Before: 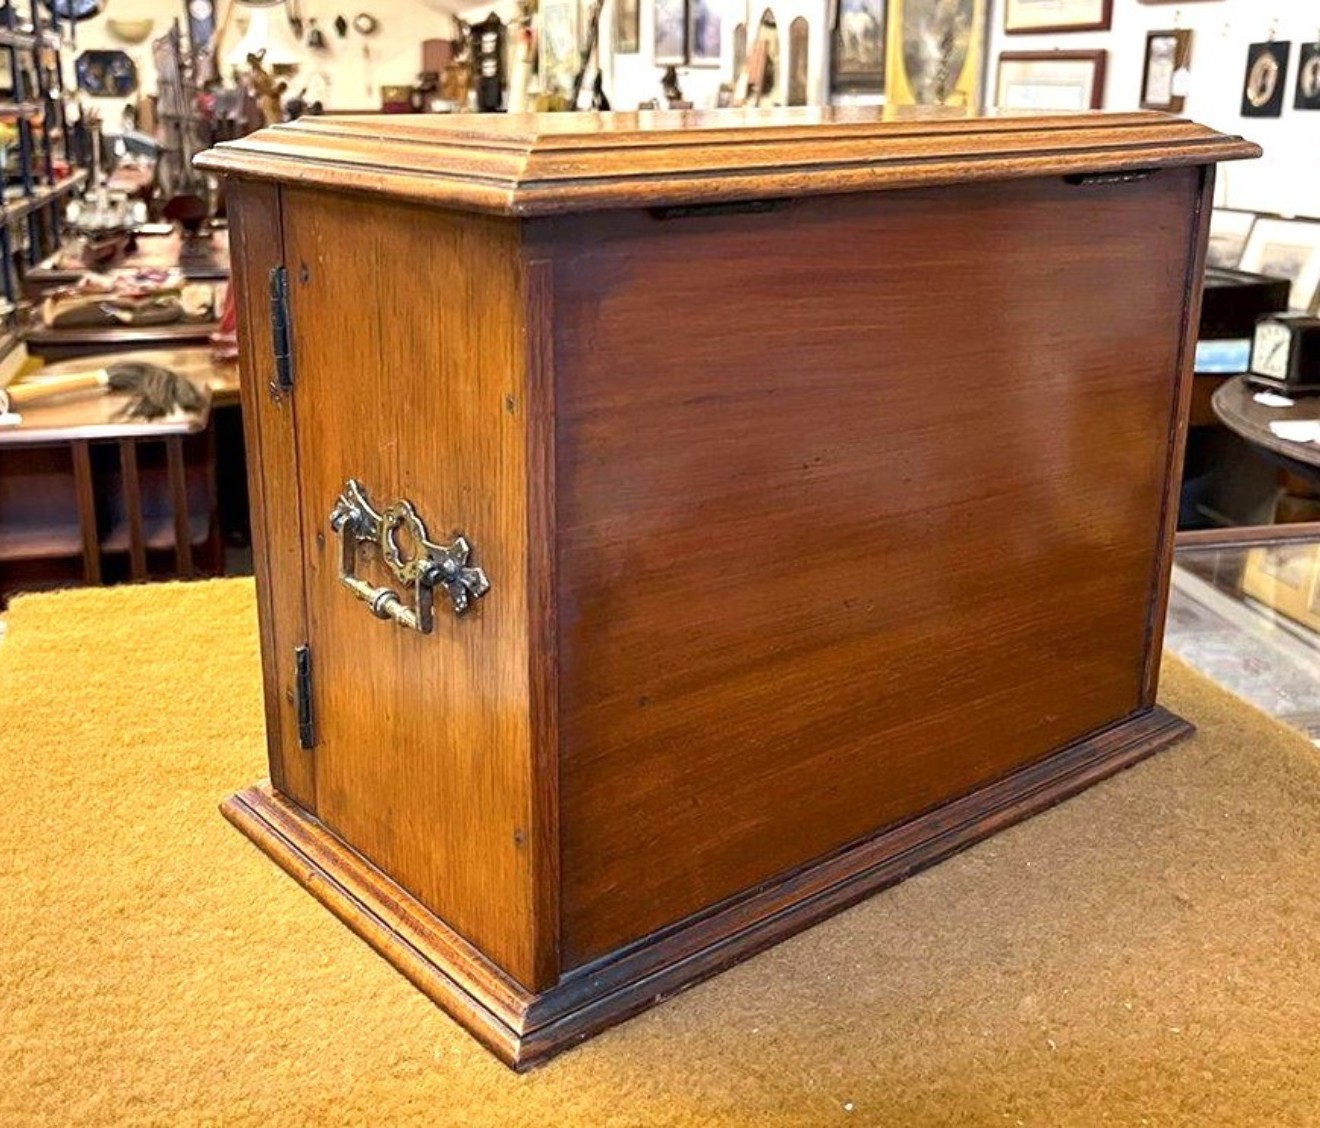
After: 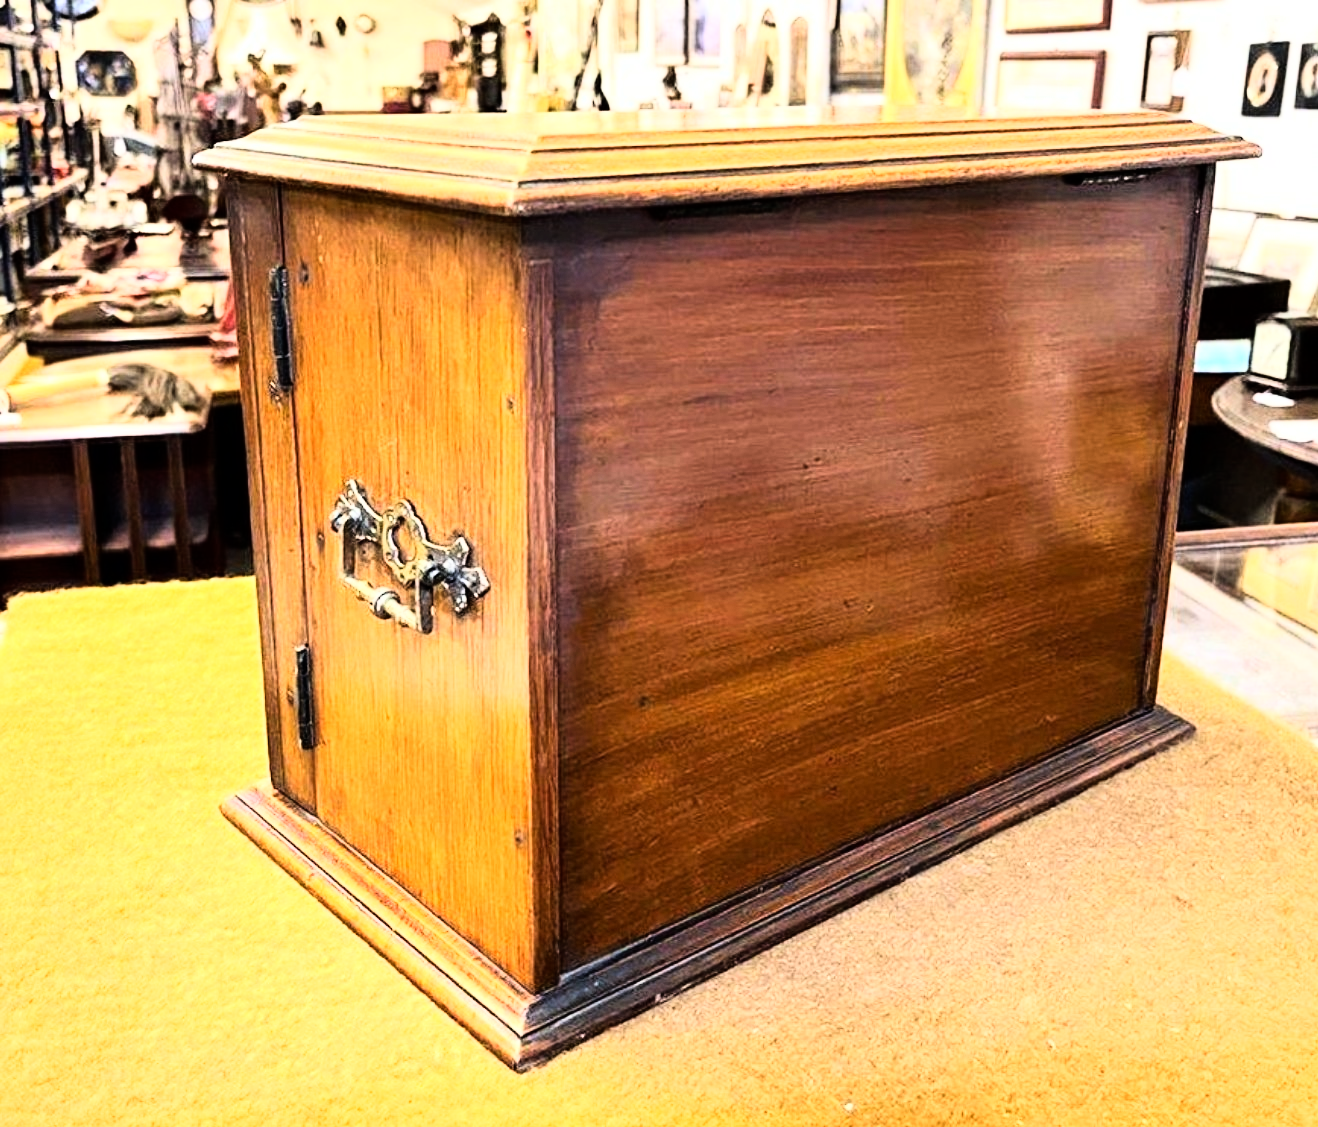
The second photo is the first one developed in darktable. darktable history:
rgb curve: curves: ch0 [(0, 0) (0.21, 0.15) (0.24, 0.21) (0.5, 0.75) (0.75, 0.96) (0.89, 0.99) (1, 1)]; ch1 [(0, 0.02) (0.21, 0.13) (0.25, 0.2) (0.5, 0.67) (0.75, 0.9) (0.89, 0.97) (1, 1)]; ch2 [(0, 0.02) (0.21, 0.13) (0.25, 0.2) (0.5, 0.67) (0.75, 0.9) (0.89, 0.97) (1, 1)], compensate middle gray true
crop and rotate: left 0.126%
